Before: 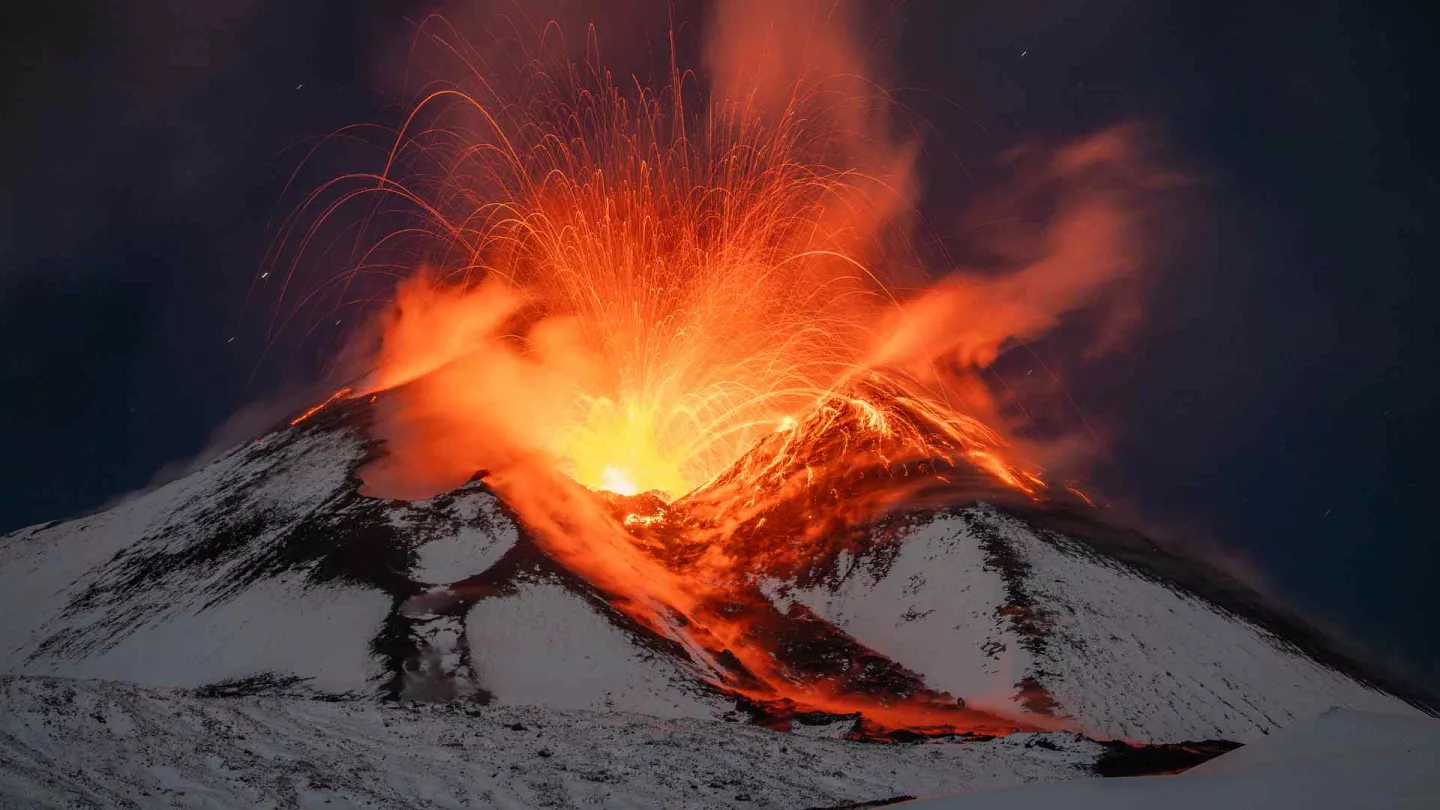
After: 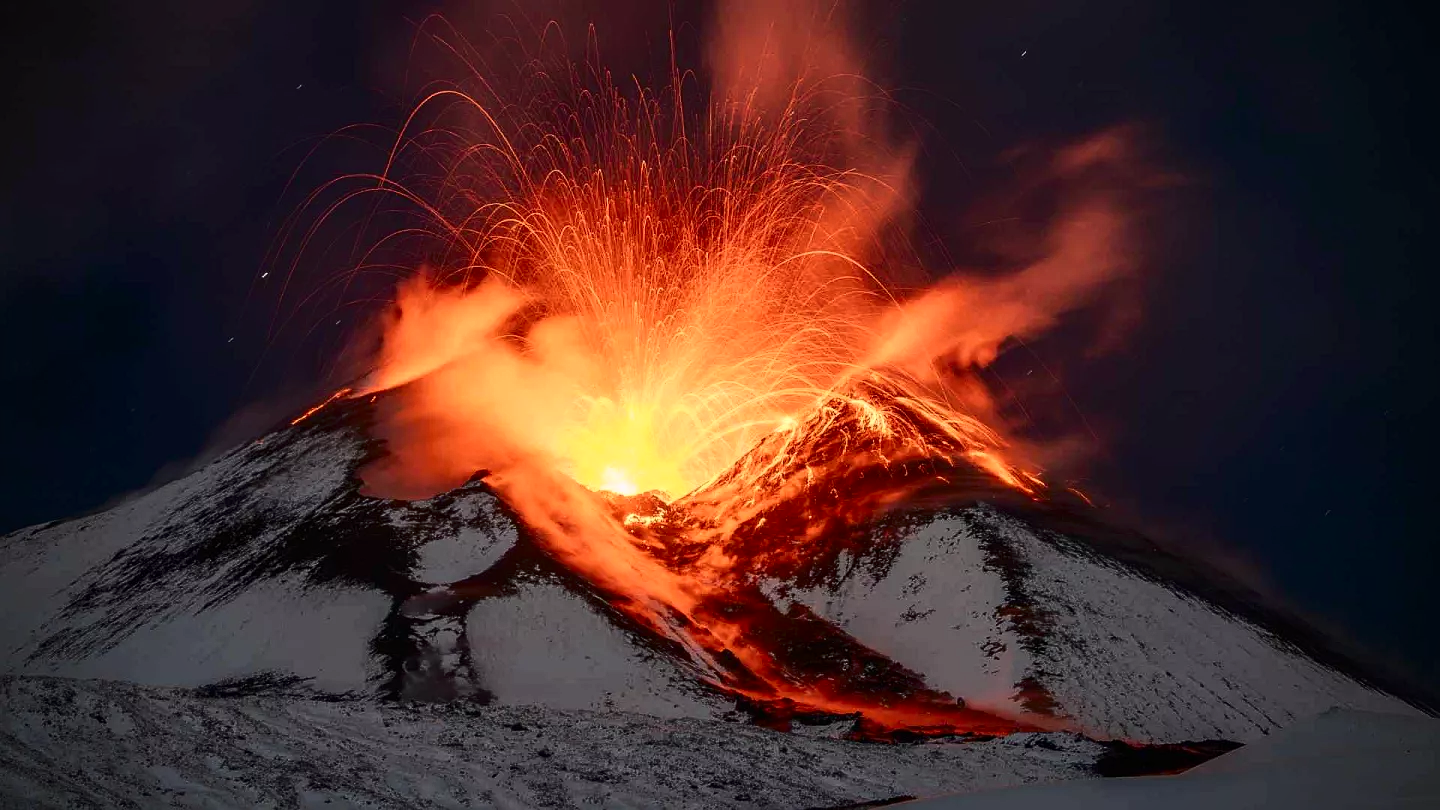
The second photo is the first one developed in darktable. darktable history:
vignetting: fall-off radius 60.92%
sharpen: radius 1.272, amount 0.305, threshold 0
contrast brightness saturation: contrast 0.28
